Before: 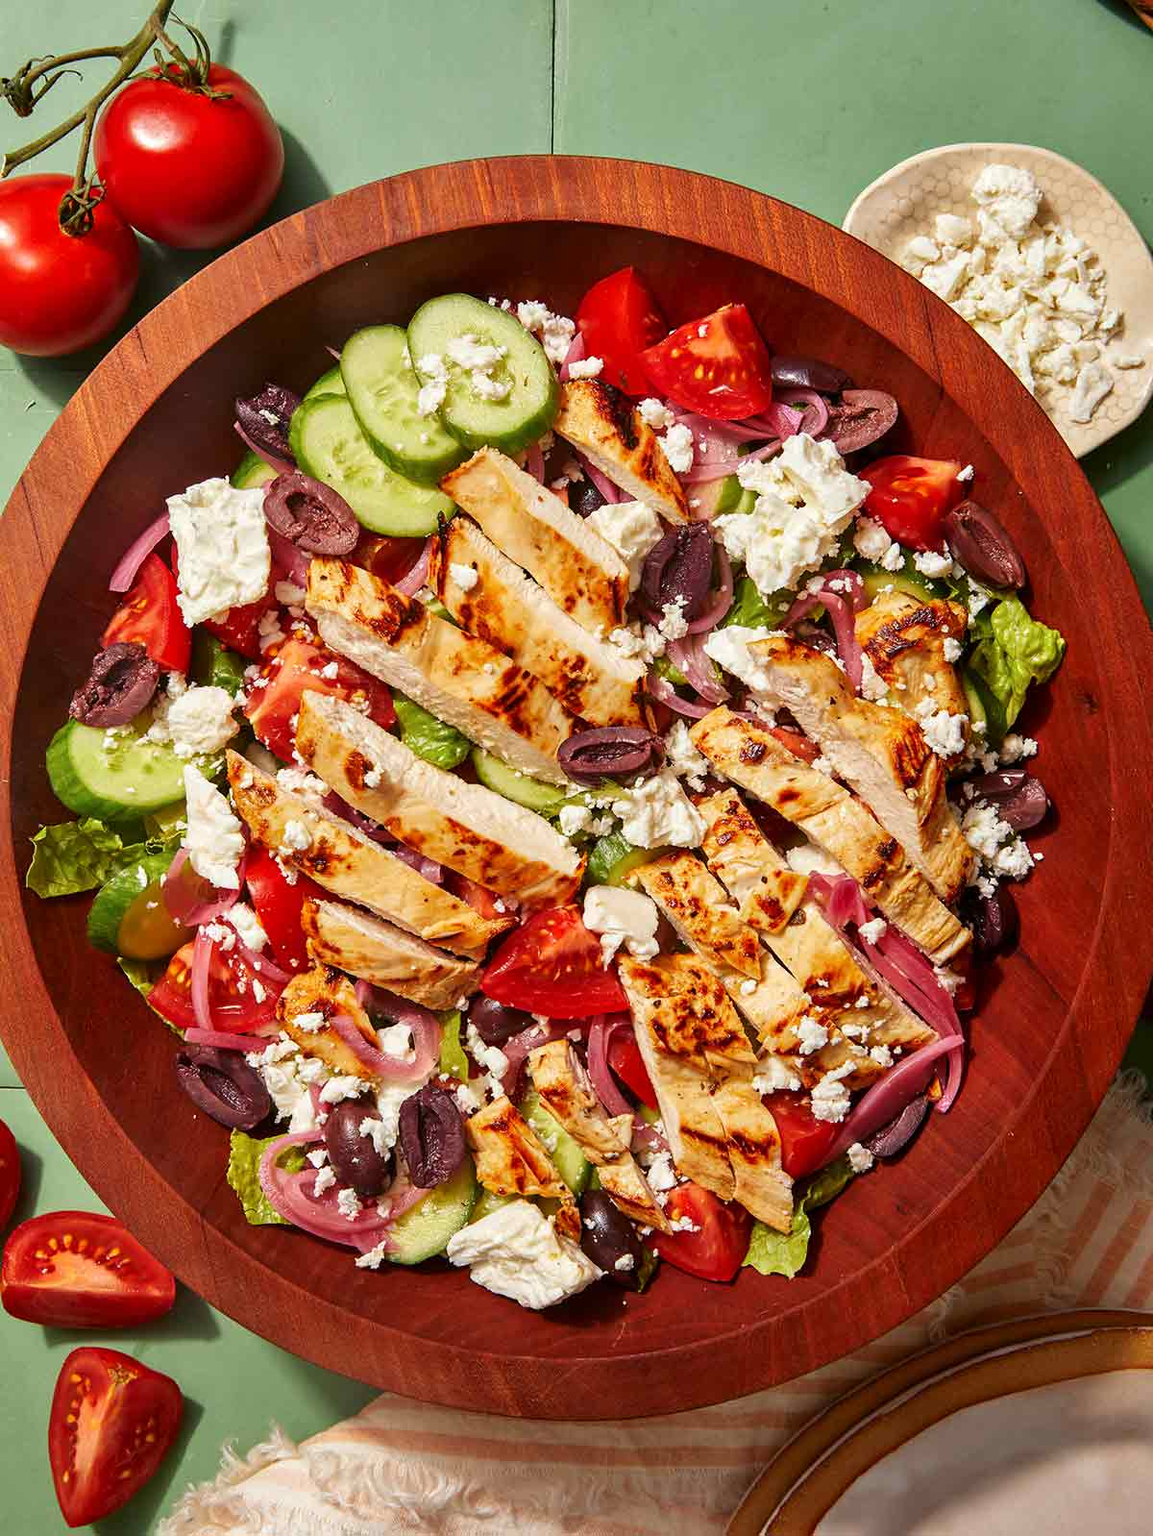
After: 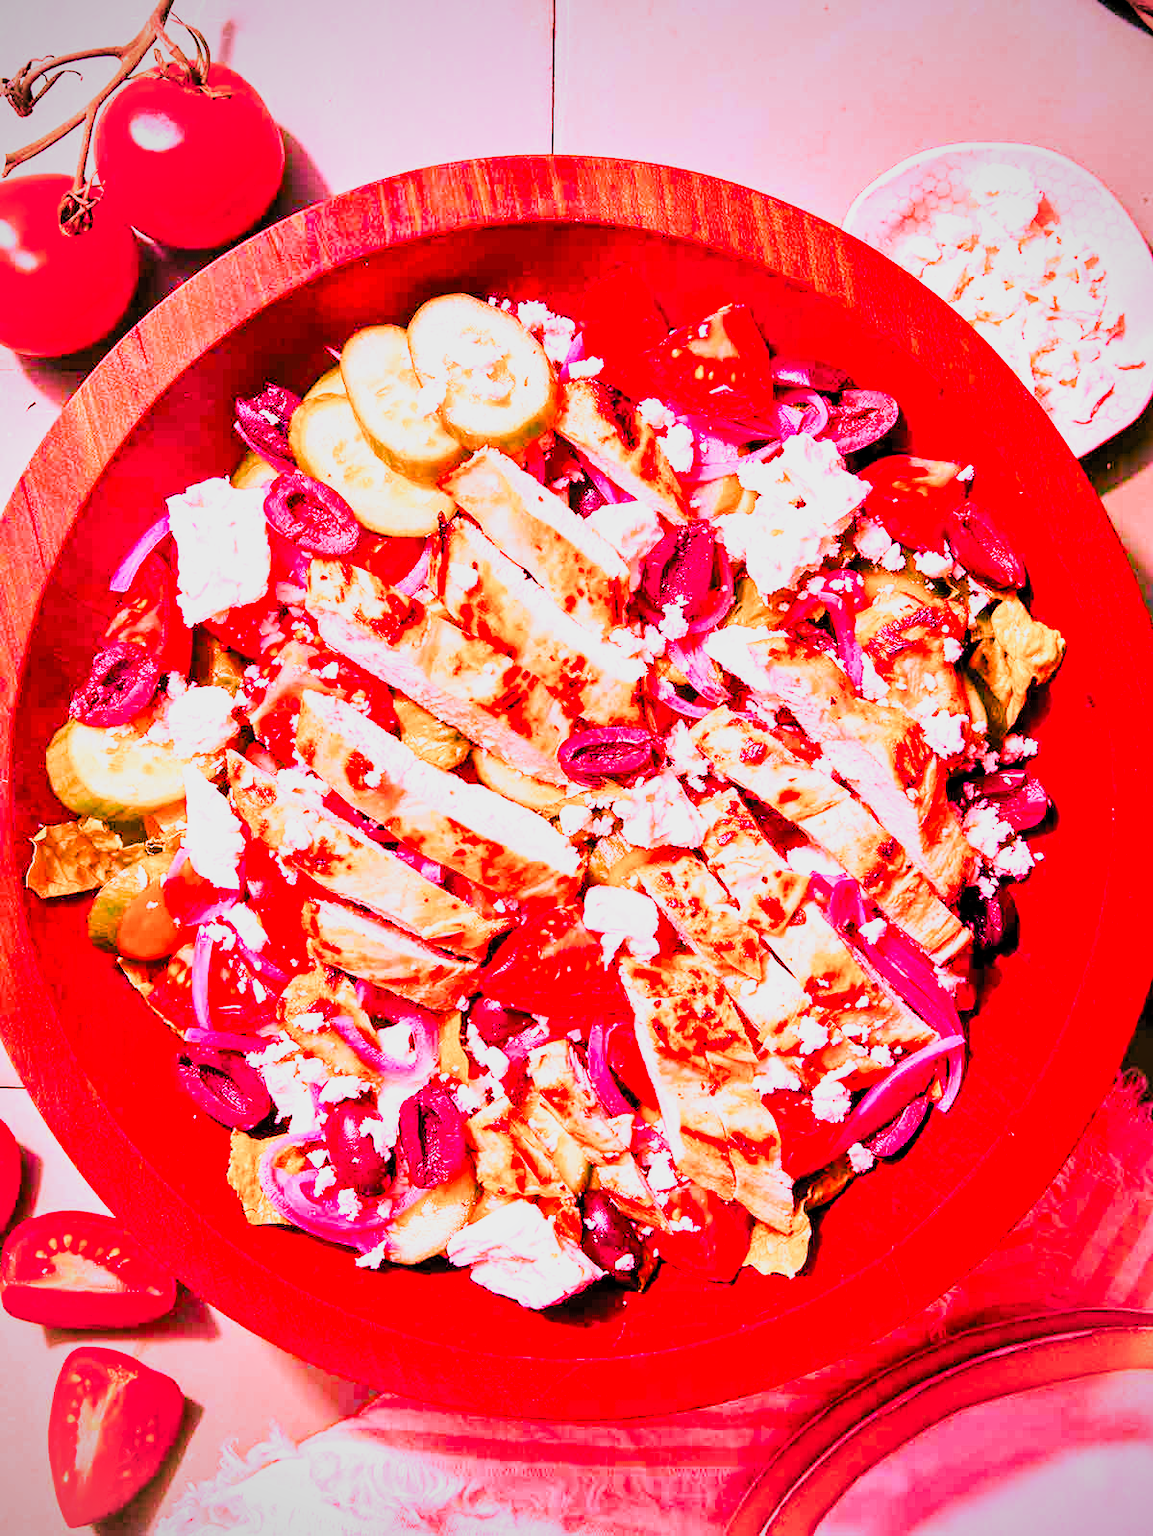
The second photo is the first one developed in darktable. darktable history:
raw chromatic aberrations: on, module defaults
color balance rgb: perceptual saturation grading › global saturation 25%, perceptual brilliance grading › mid-tones 10%, perceptual brilliance grading › shadows 15%, global vibrance 20%
filmic rgb: black relative exposure -7.65 EV, white relative exposure 4.56 EV, hardness 3.61
highlight reconstruction: method reconstruct color, iterations 1, diameter of reconstruction 64 px
hot pixels: on, module defaults
lens correction: scale 1.01, crop 1, focal 85, aperture 2.8, distance 10.02, camera "Canon EOS RP", lens "Canon RF 85mm F2 MACRO IS STM"
raw denoise: x [[0, 0.25, 0.5, 0.75, 1] ×4]
tone equalizer "mask blending: all purposes": on, module defaults
white balance: red 2.129, blue 1.575
local contrast: highlights 100%, shadows 100%, detail 120%, midtone range 0.2
contrast brightness saturation: contrast 0.2, brightness 0.16, saturation 0.22
exposure: black level correction -0.002, exposure 0.54 EV, compensate highlight preservation false
filmic: grey point source 18, black point source -8.65, white point source 2.45, grey point target 18, white point target 100, output power 2.2, latitude stops 2, contrast 1.5, saturation 100, global saturation 100
haze removal: strength 0.29, distance 0.25, compatibility mode true, adaptive false
vibrance: on, module defaults
vignetting: fall-off radius 60.92%
